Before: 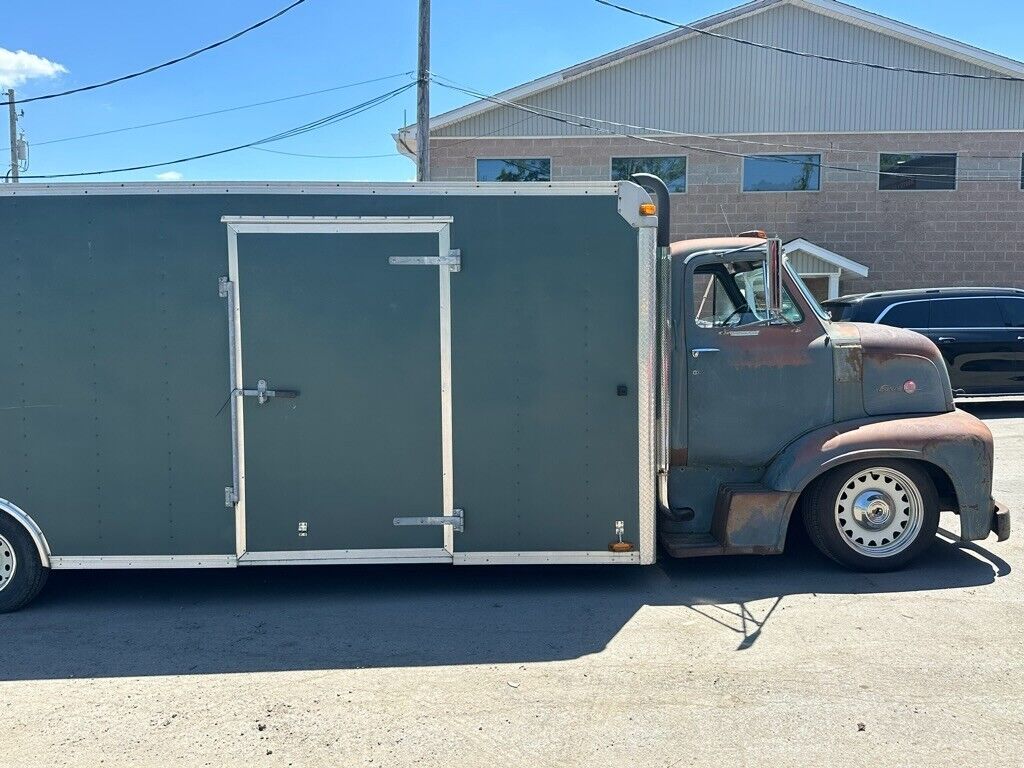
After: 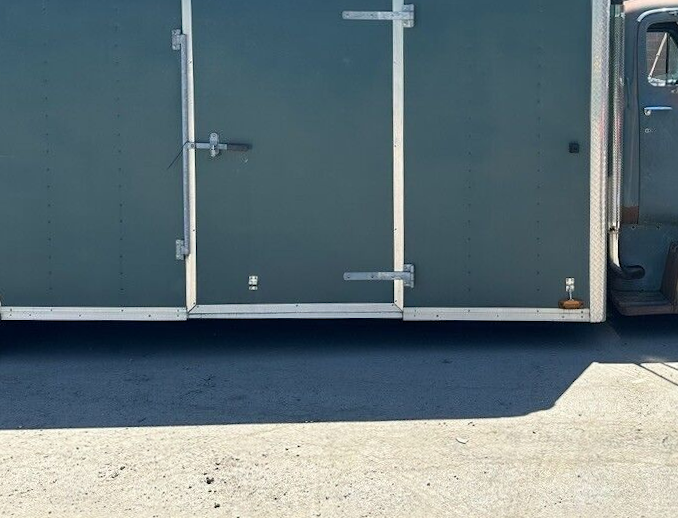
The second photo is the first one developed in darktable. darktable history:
crop and rotate: angle -0.665°, left 4.041%, top 31.493%, right 28.661%
